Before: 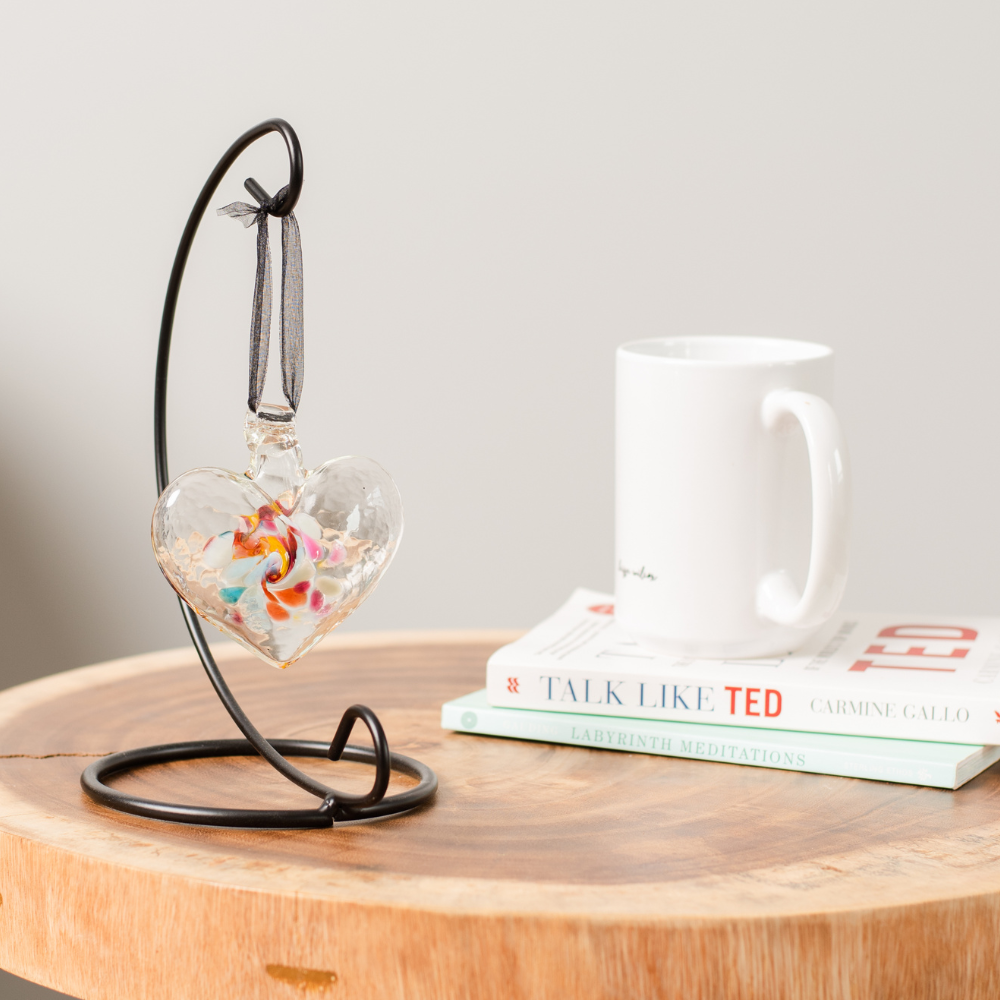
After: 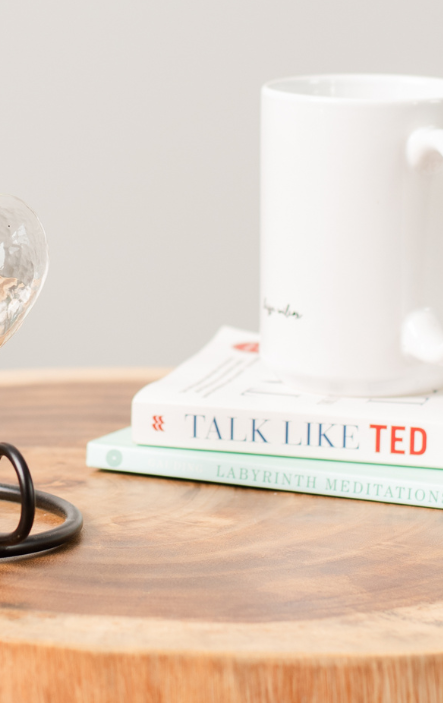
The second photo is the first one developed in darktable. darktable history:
crop: left 35.556%, top 26.285%, right 20.068%, bottom 3.348%
